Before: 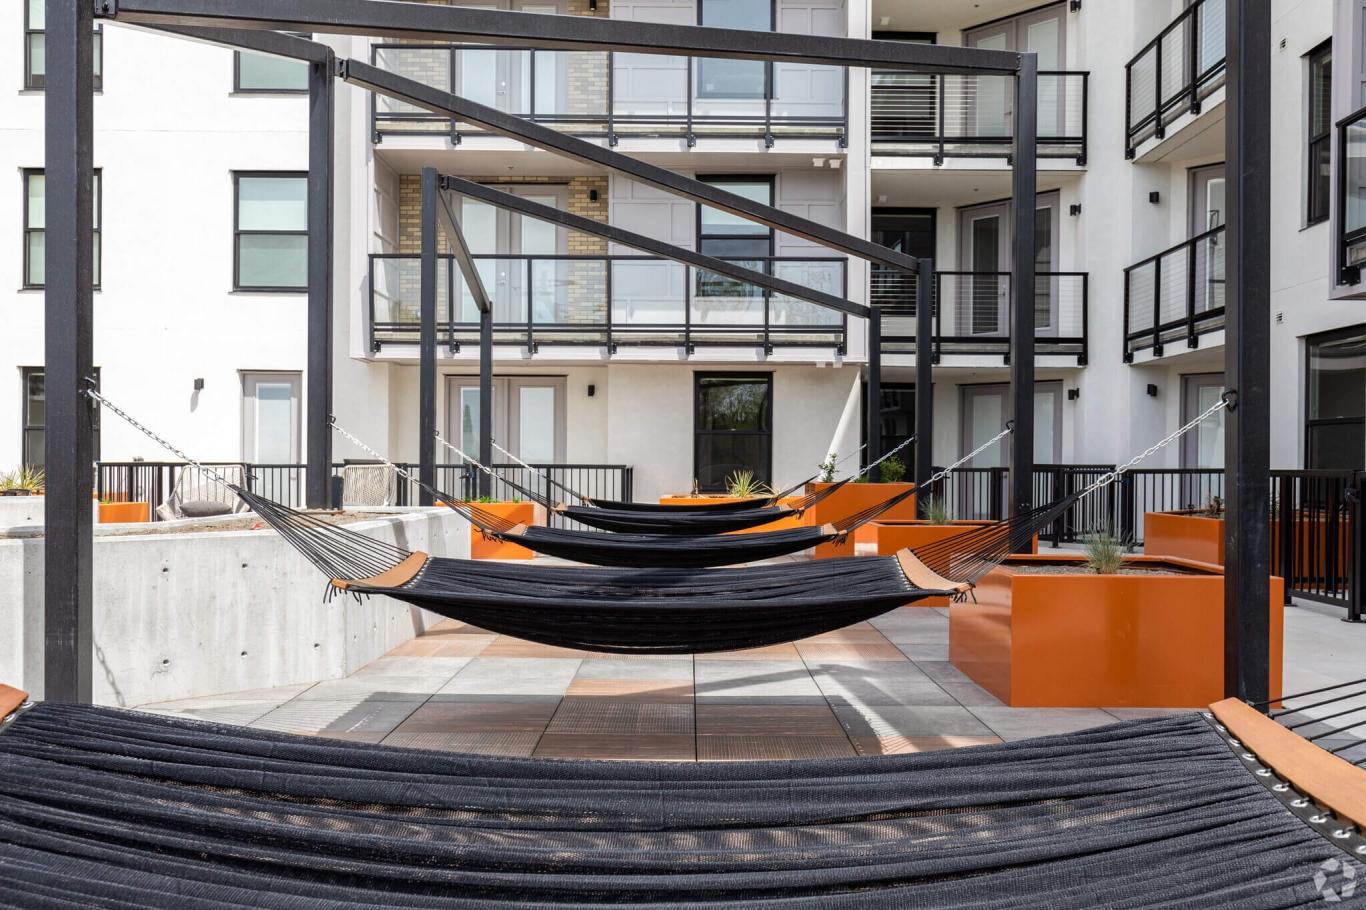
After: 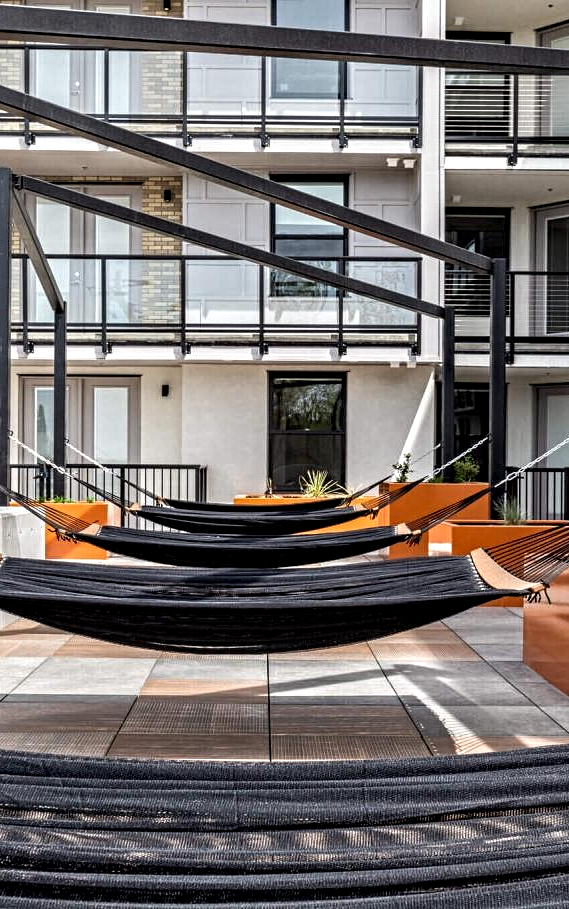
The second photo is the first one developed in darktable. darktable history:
contrast equalizer: octaves 7, y [[0.5, 0.542, 0.583, 0.625, 0.667, 0.708], [0.5 ×6], [0.5 ×6], [0 ×6], [0 ×6]]
crop: left 31.229%, right 27.105%
